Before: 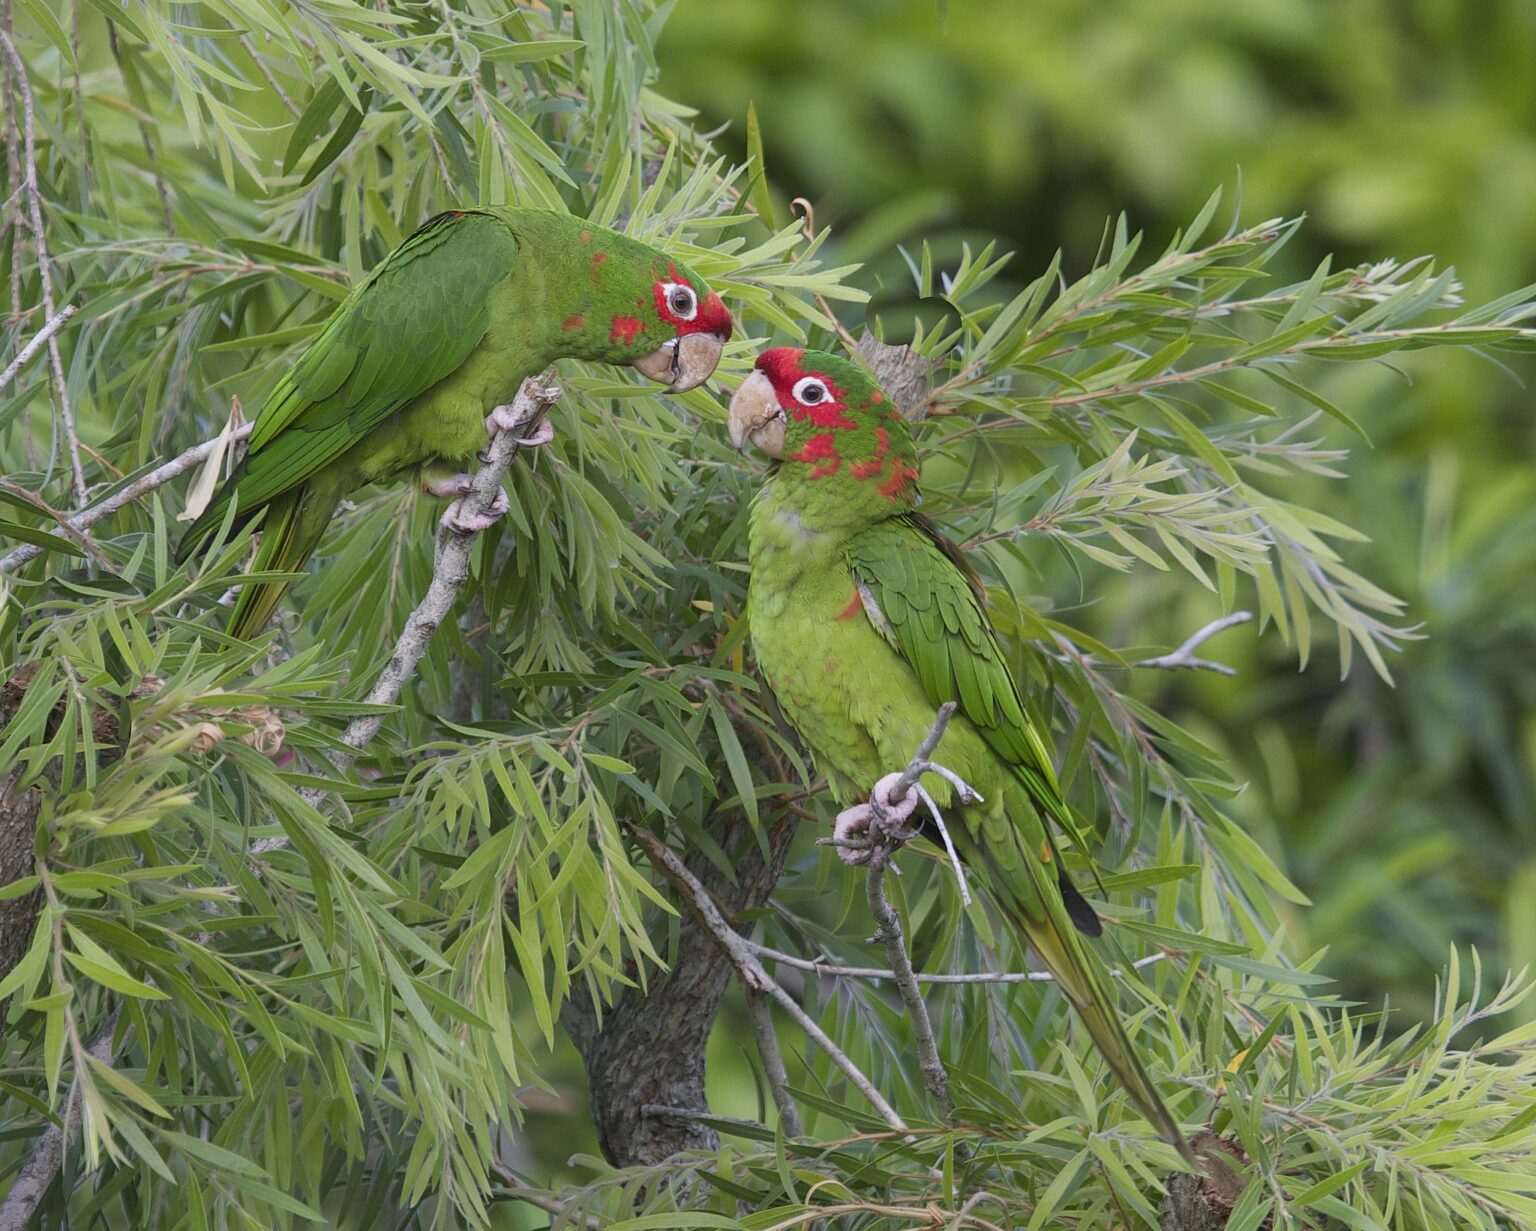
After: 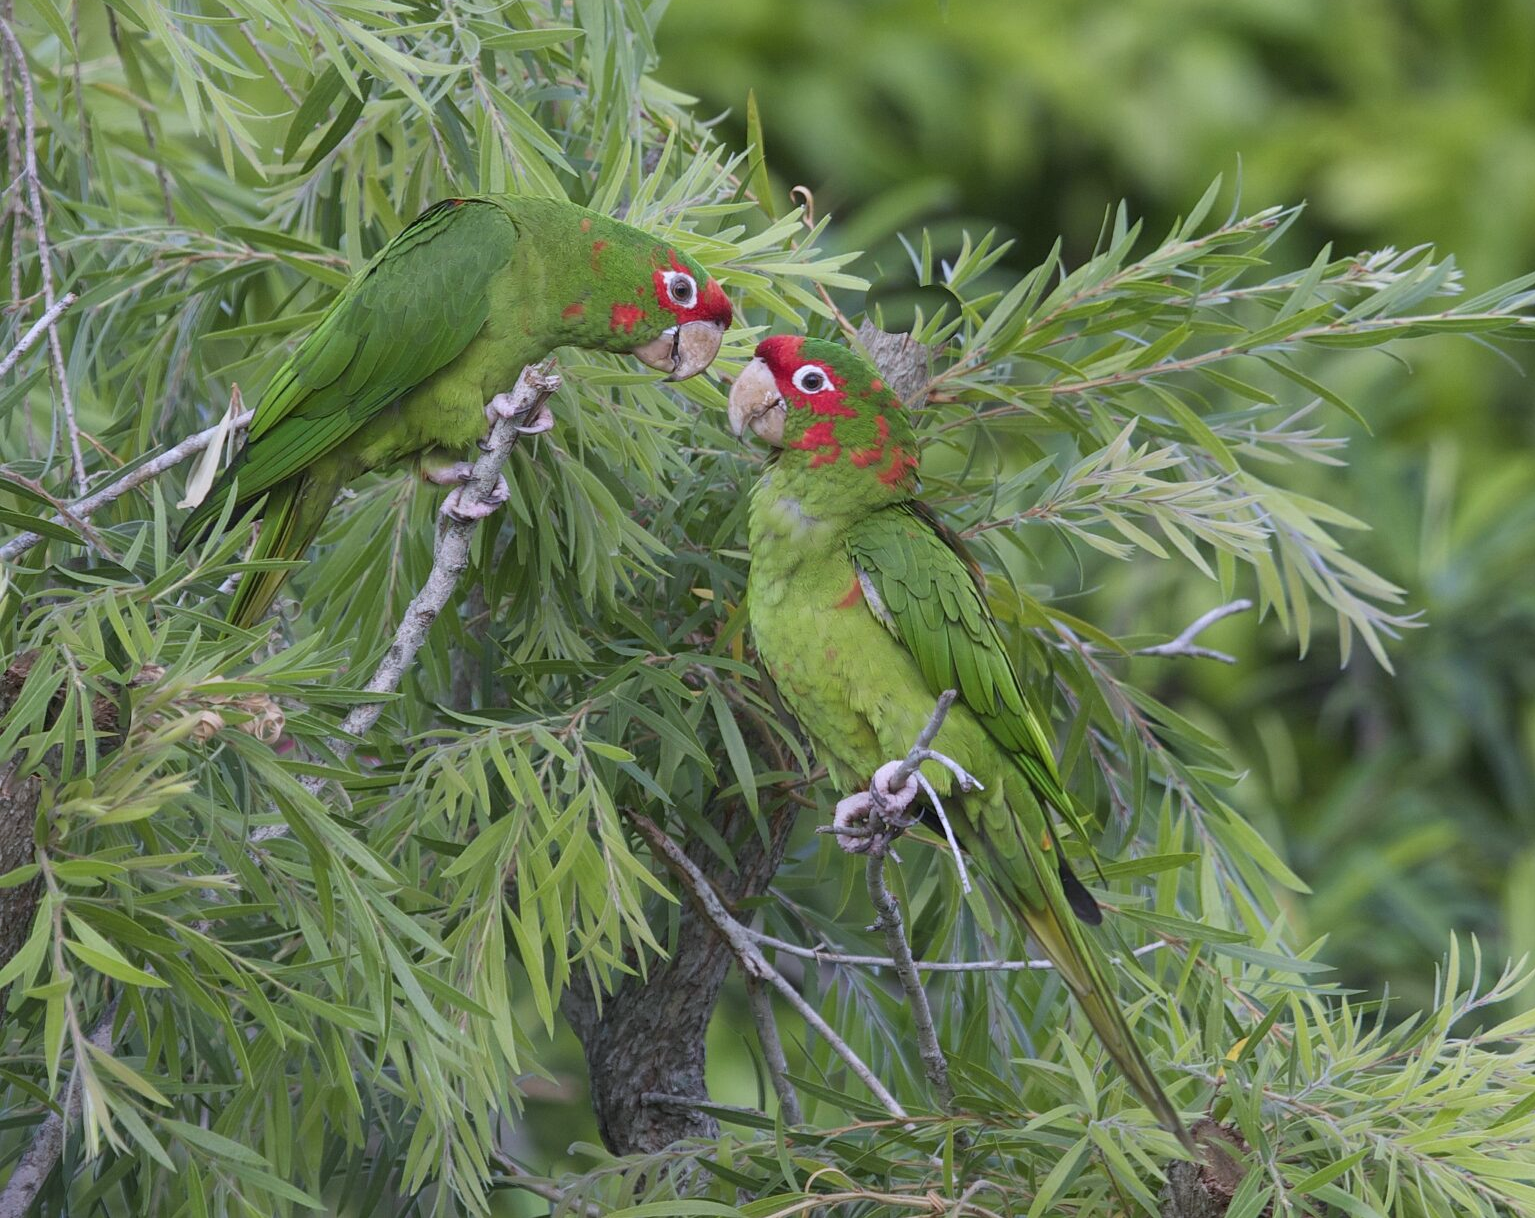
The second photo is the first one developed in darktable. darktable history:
crop: top 1.049%, right 0.001%
color calibration: illuminant as shot in camera, x 0.358, y 0.373, temperature 4628.91 K
